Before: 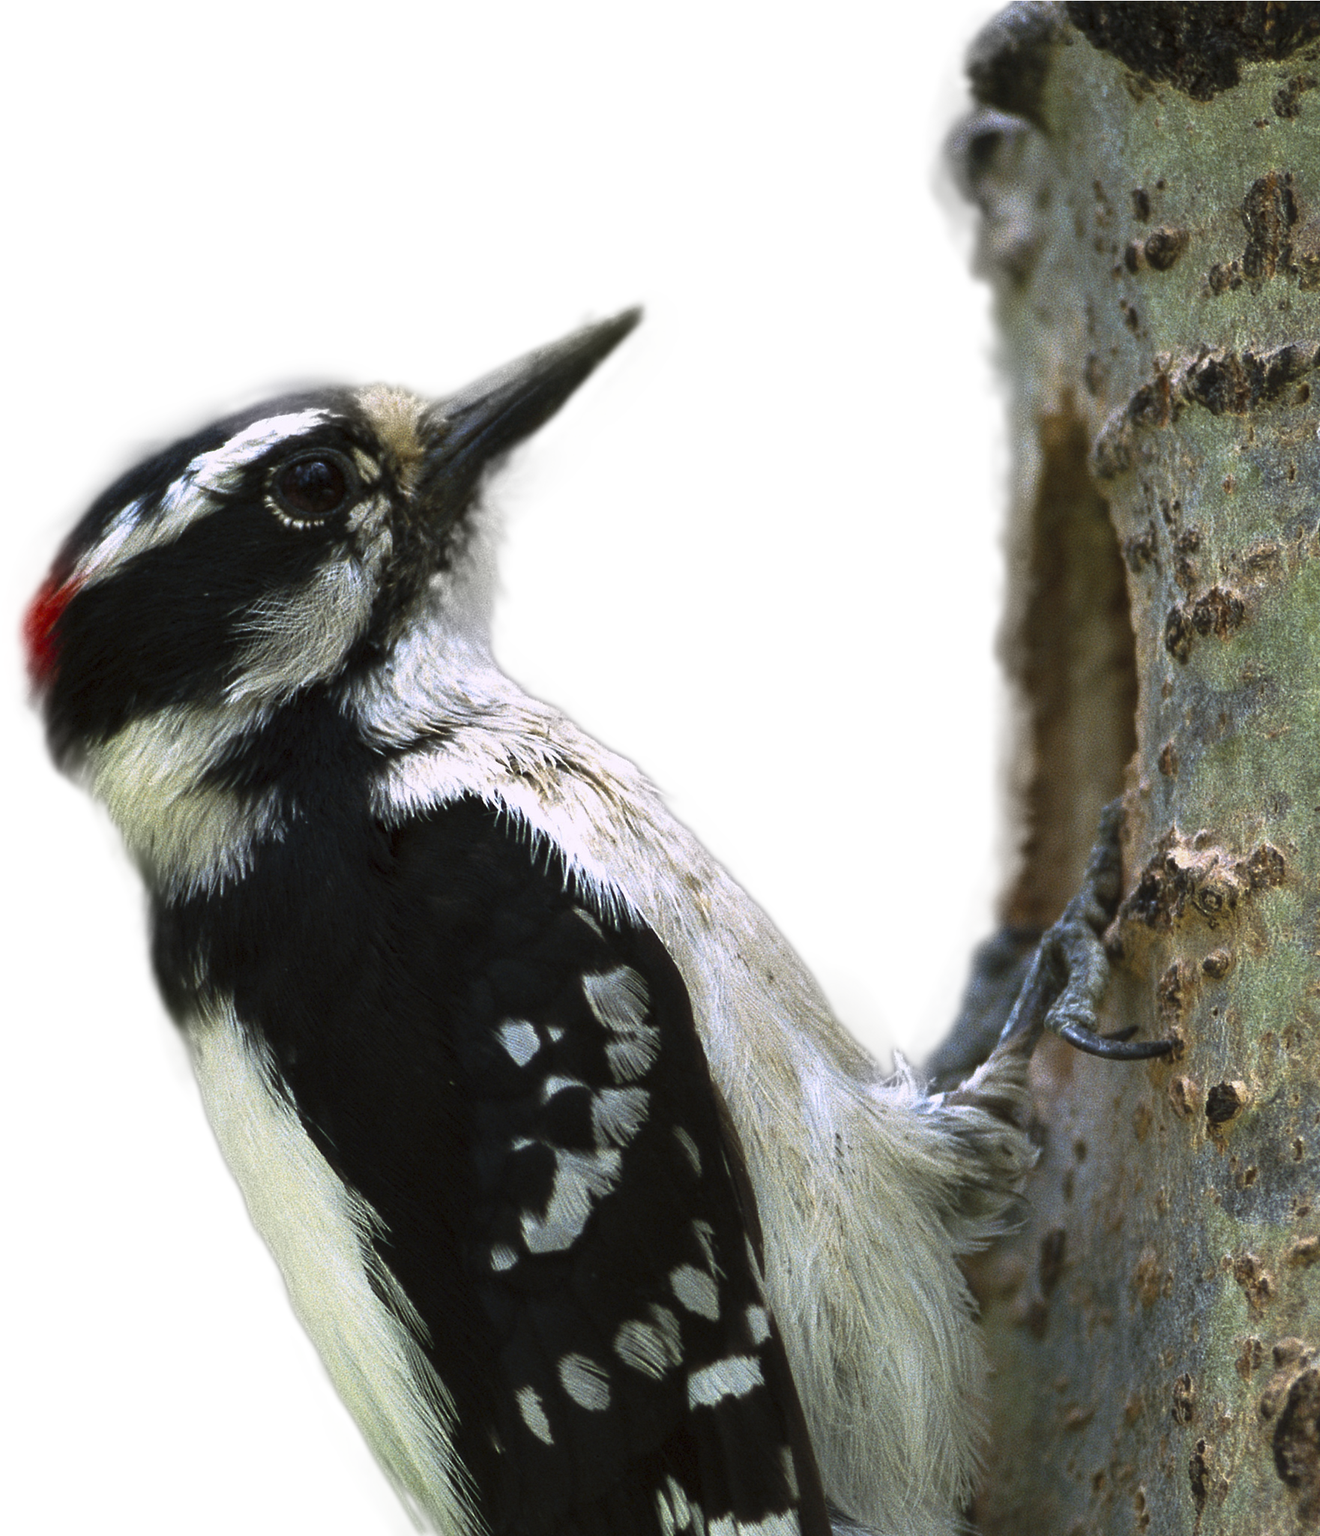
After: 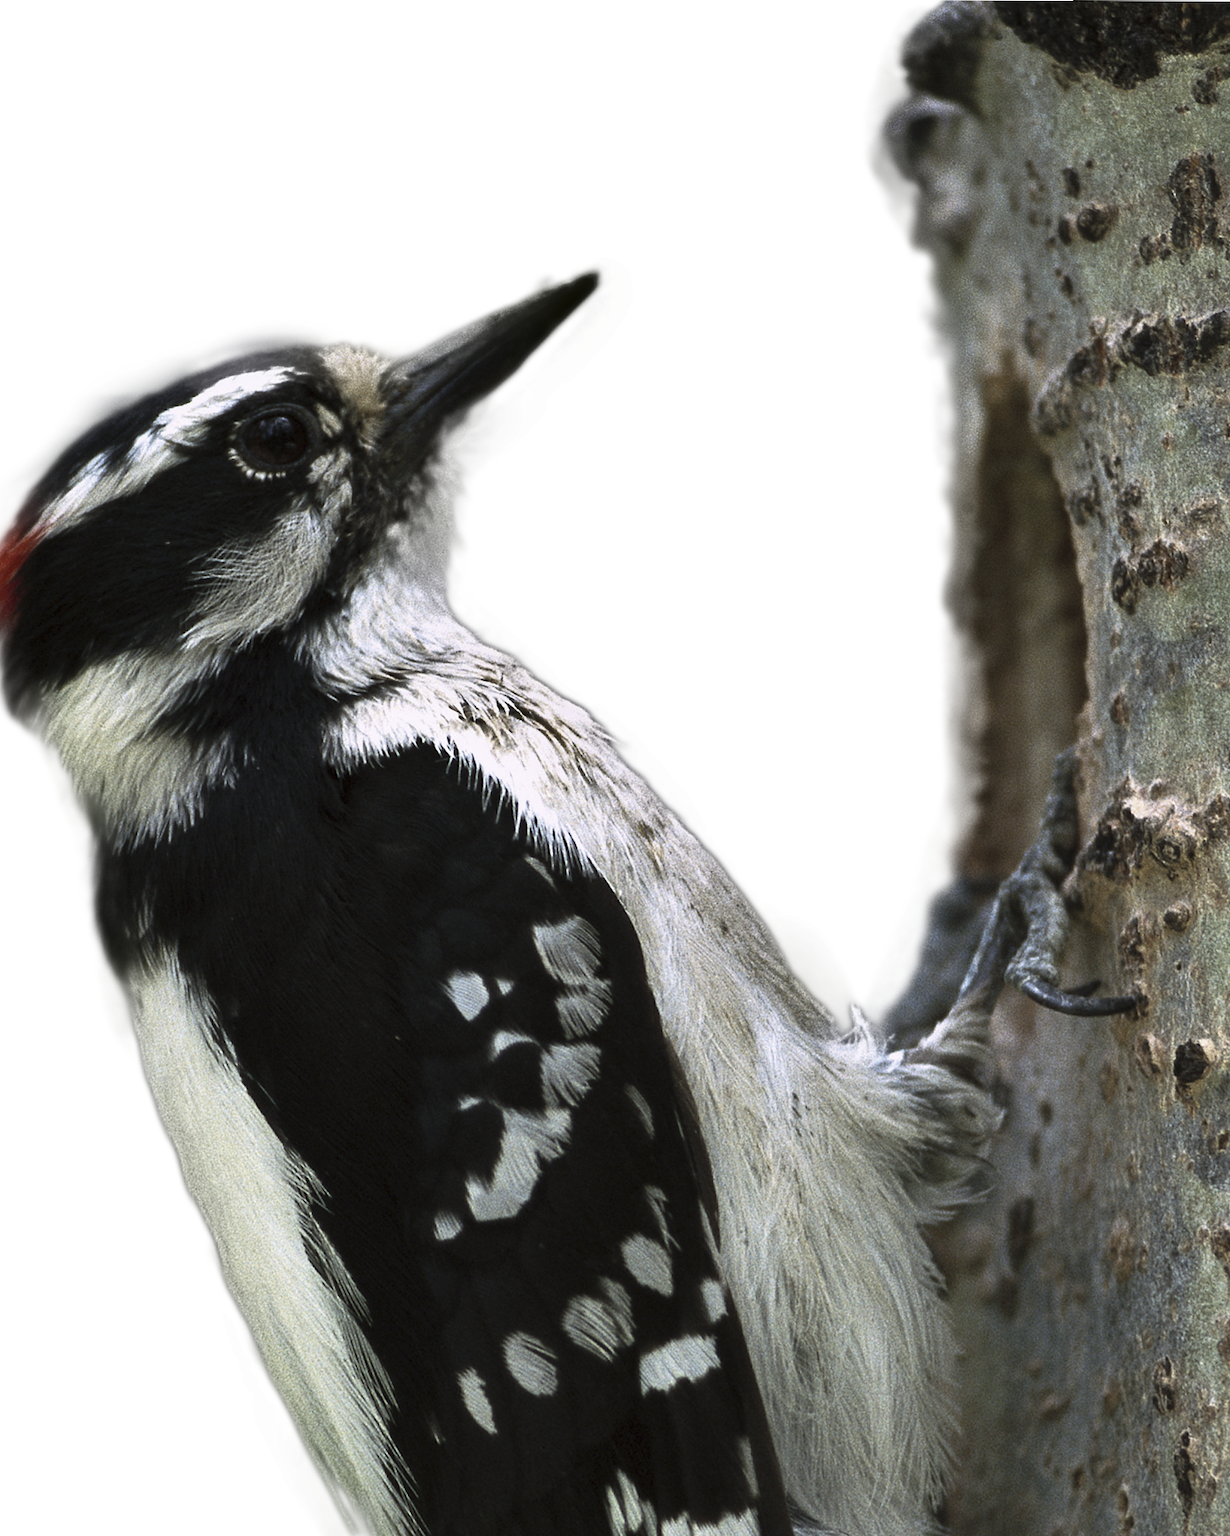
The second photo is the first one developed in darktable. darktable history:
shadows and highlights: shadows 30.63, highlights -63.22, shadows color adjustment 98%, highlights color adjustment 58.61%, soften with gaussian
contrast brightness saturation: contrast 0.1, saturation -0.36
rotate and perspective: rotation 0.215°, lens shift (vertical) -0.139, crop left 0.069, crop right 0.939, crop top 0.002, crop bottom 0.996
